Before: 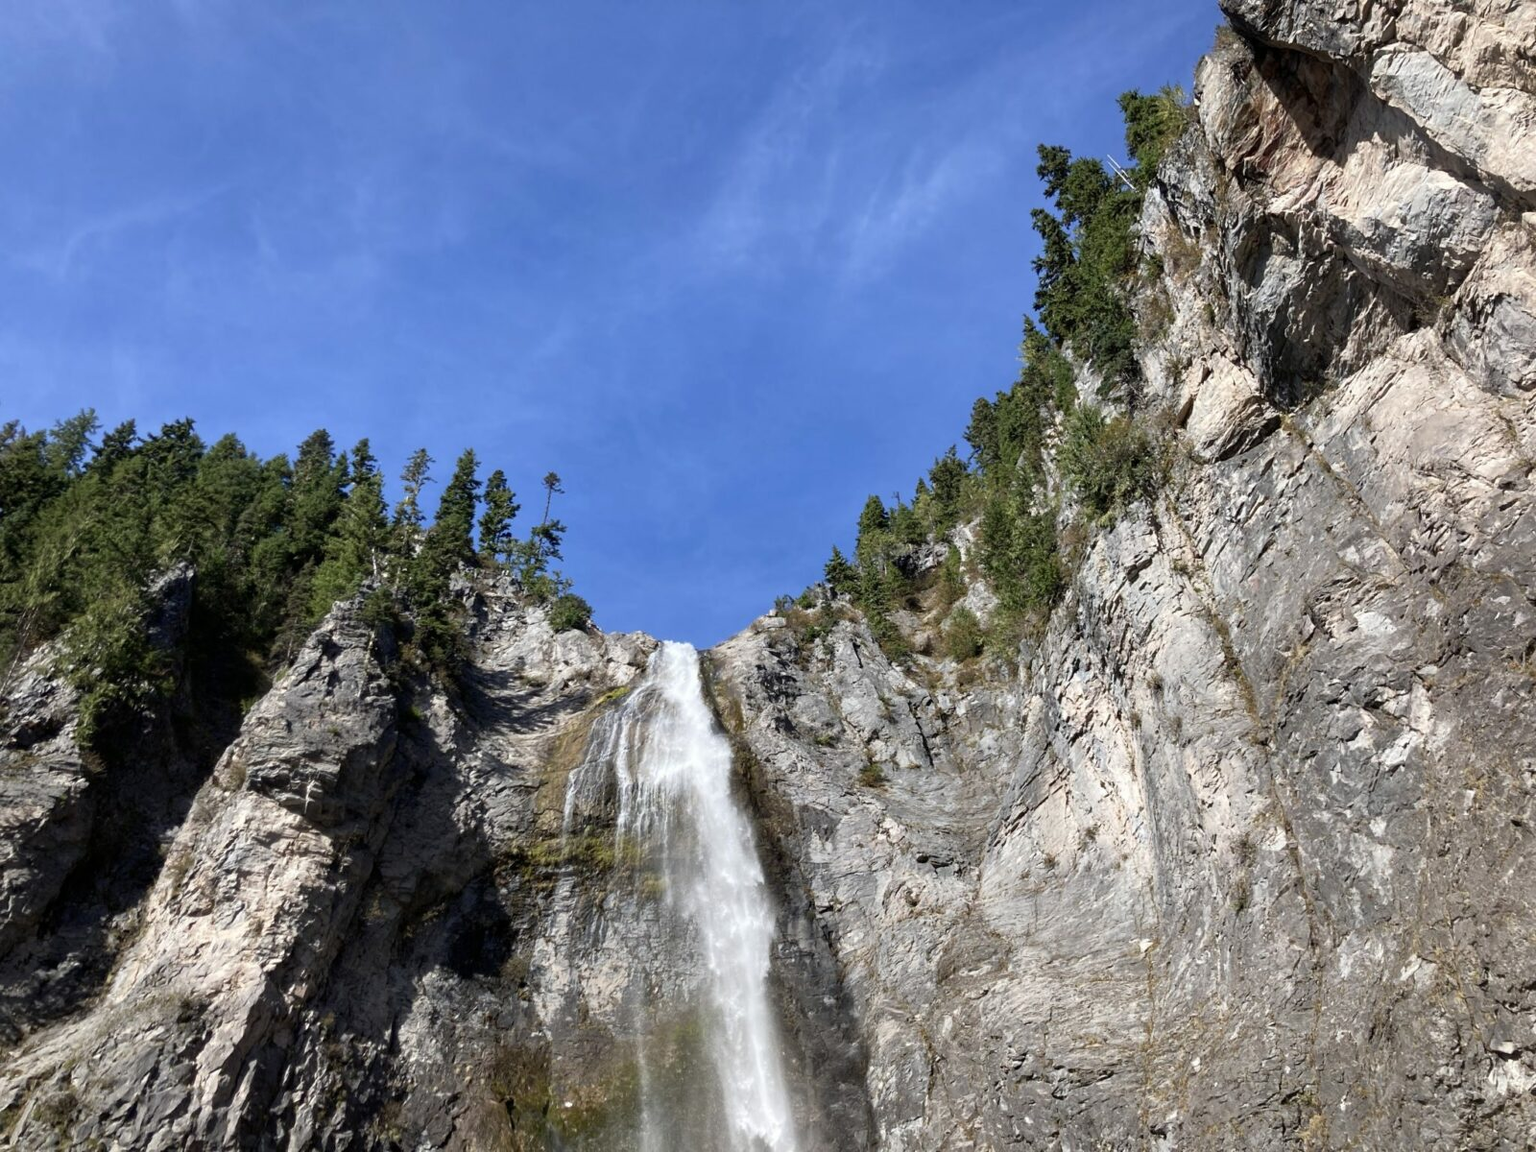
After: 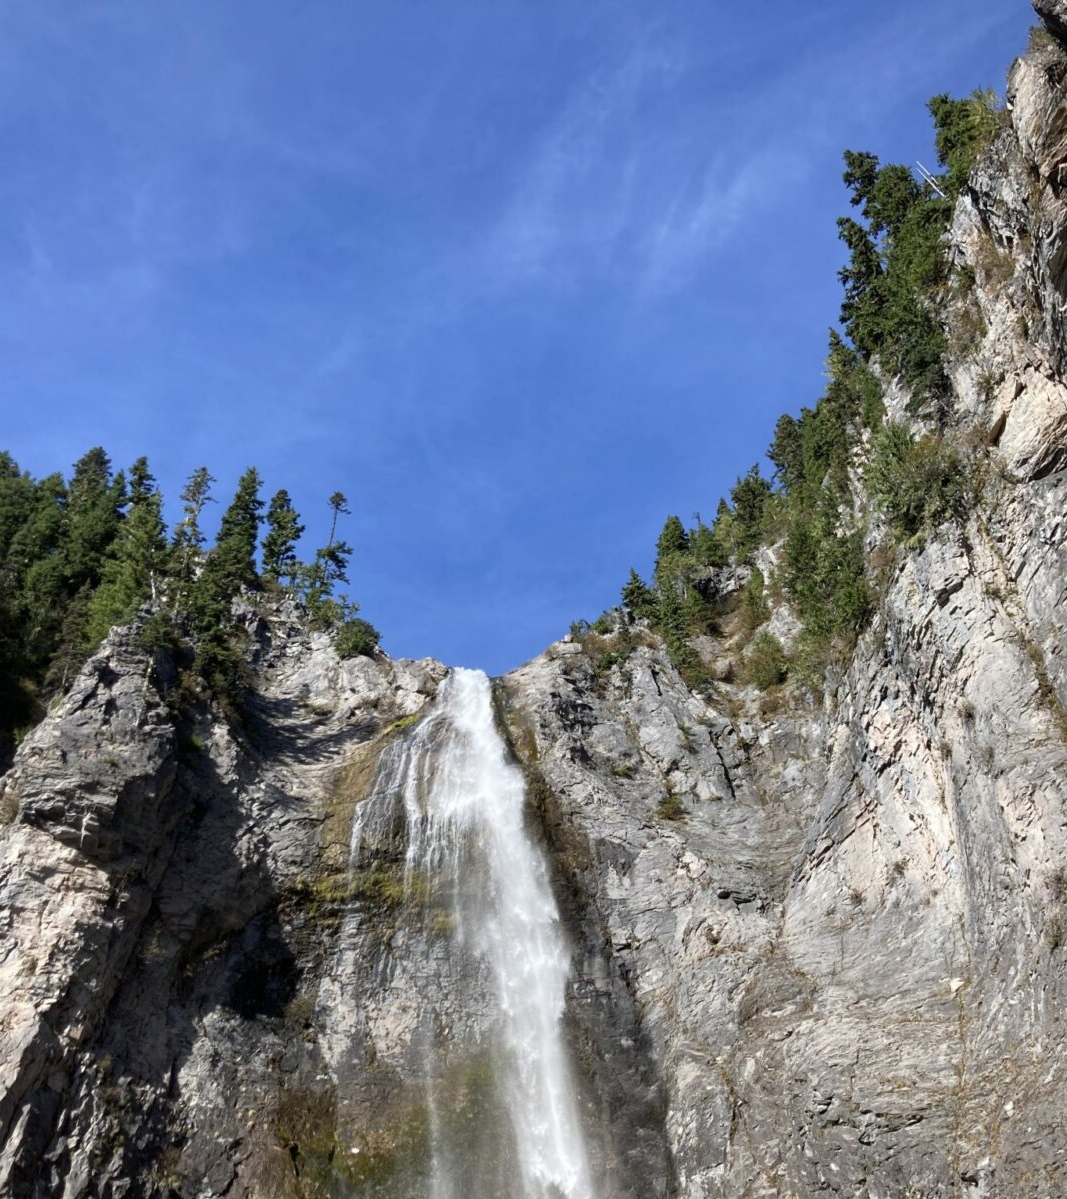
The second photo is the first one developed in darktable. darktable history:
crop and rotate: left 14.902%, right 18.36%
